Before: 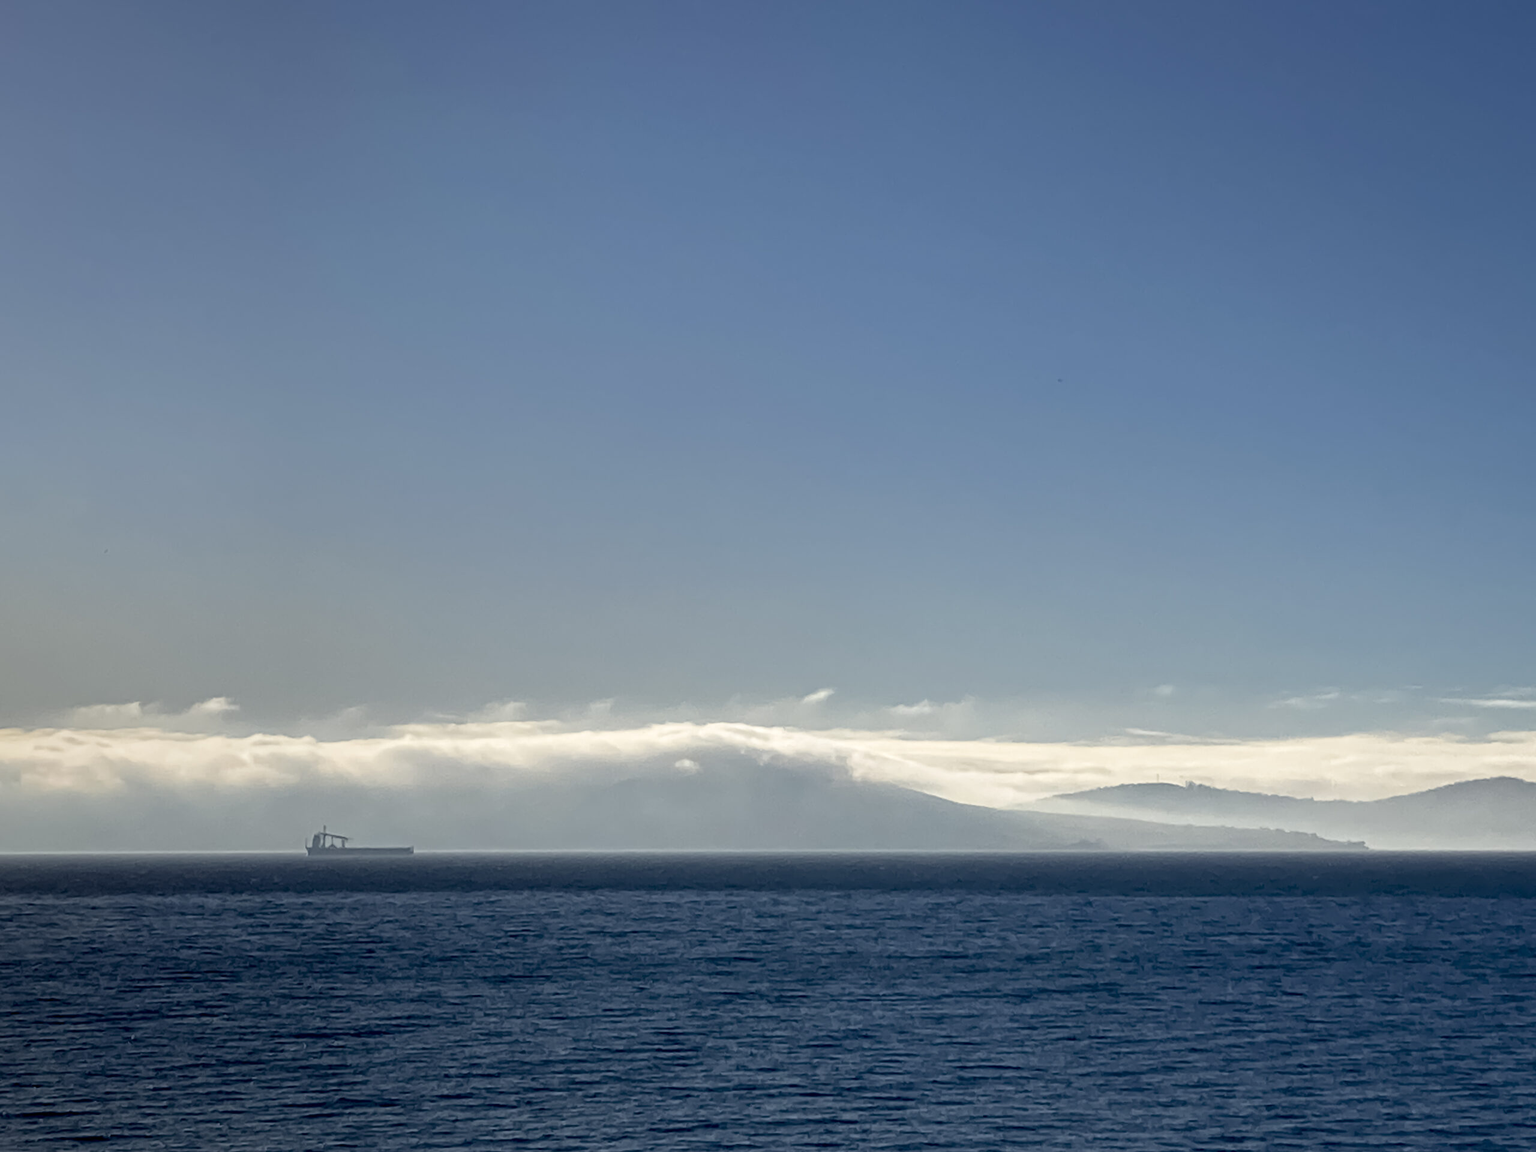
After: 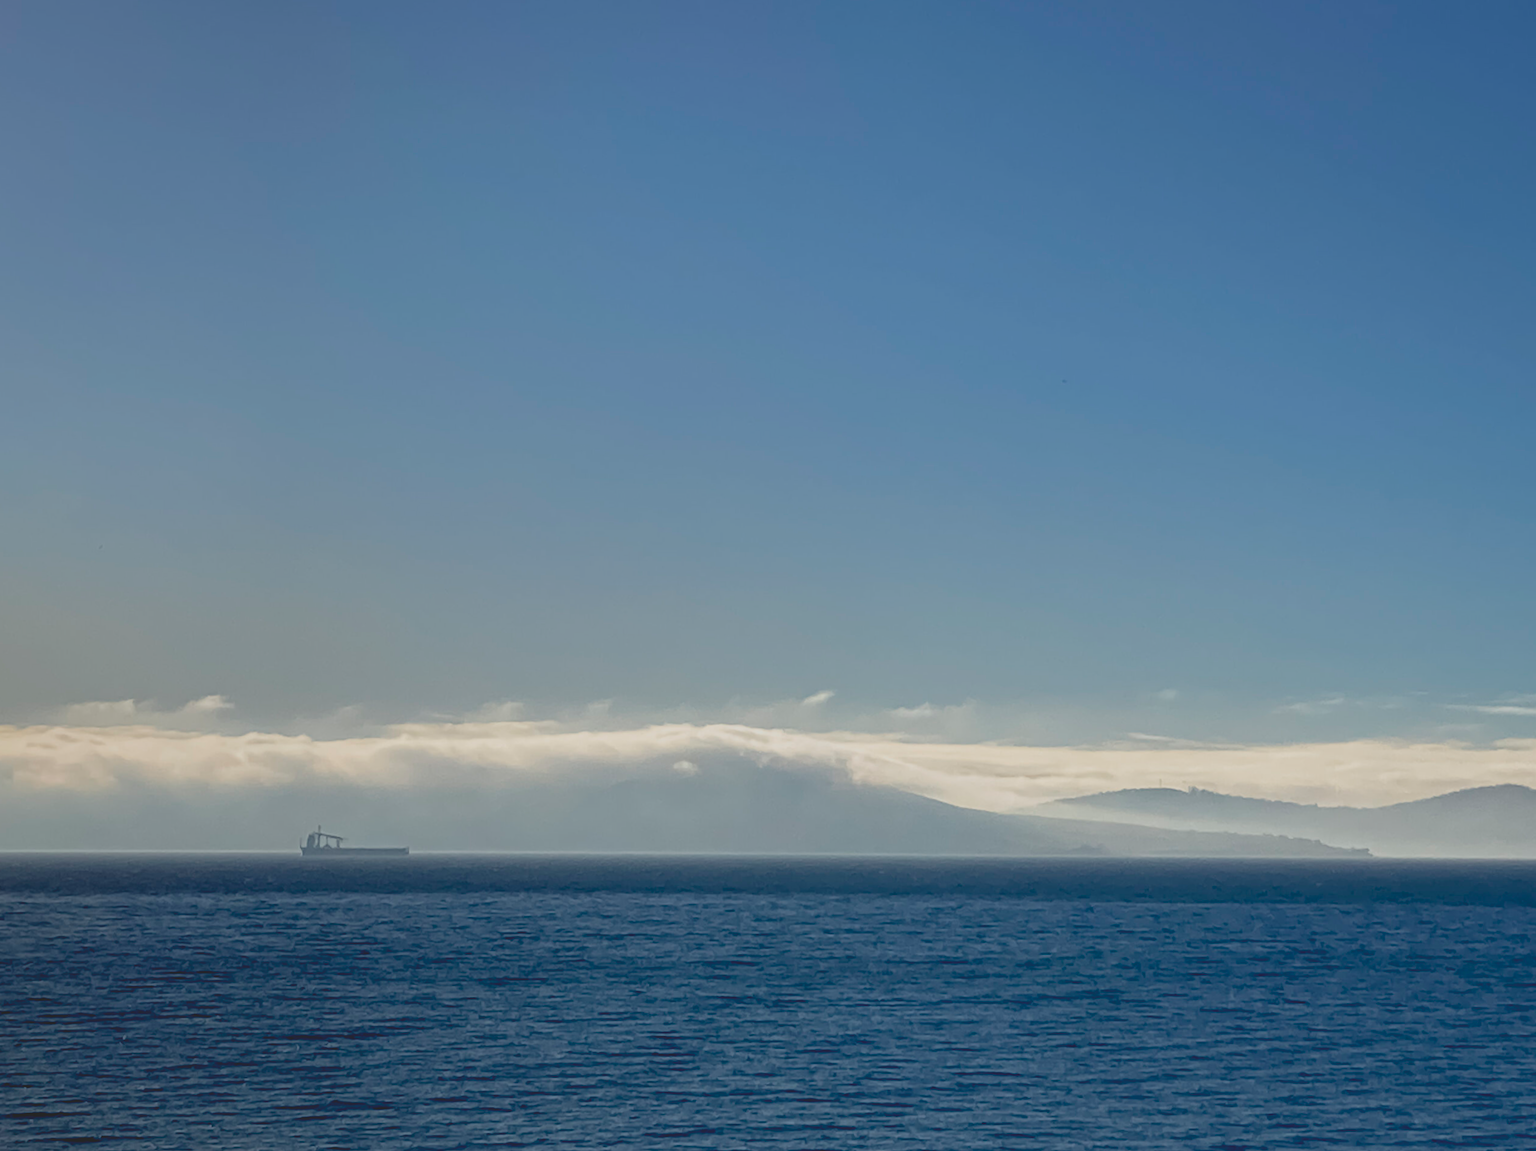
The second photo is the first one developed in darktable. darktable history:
crop and rotate: angle -0.389°
contrast brightness saturation: contrast -0.284
